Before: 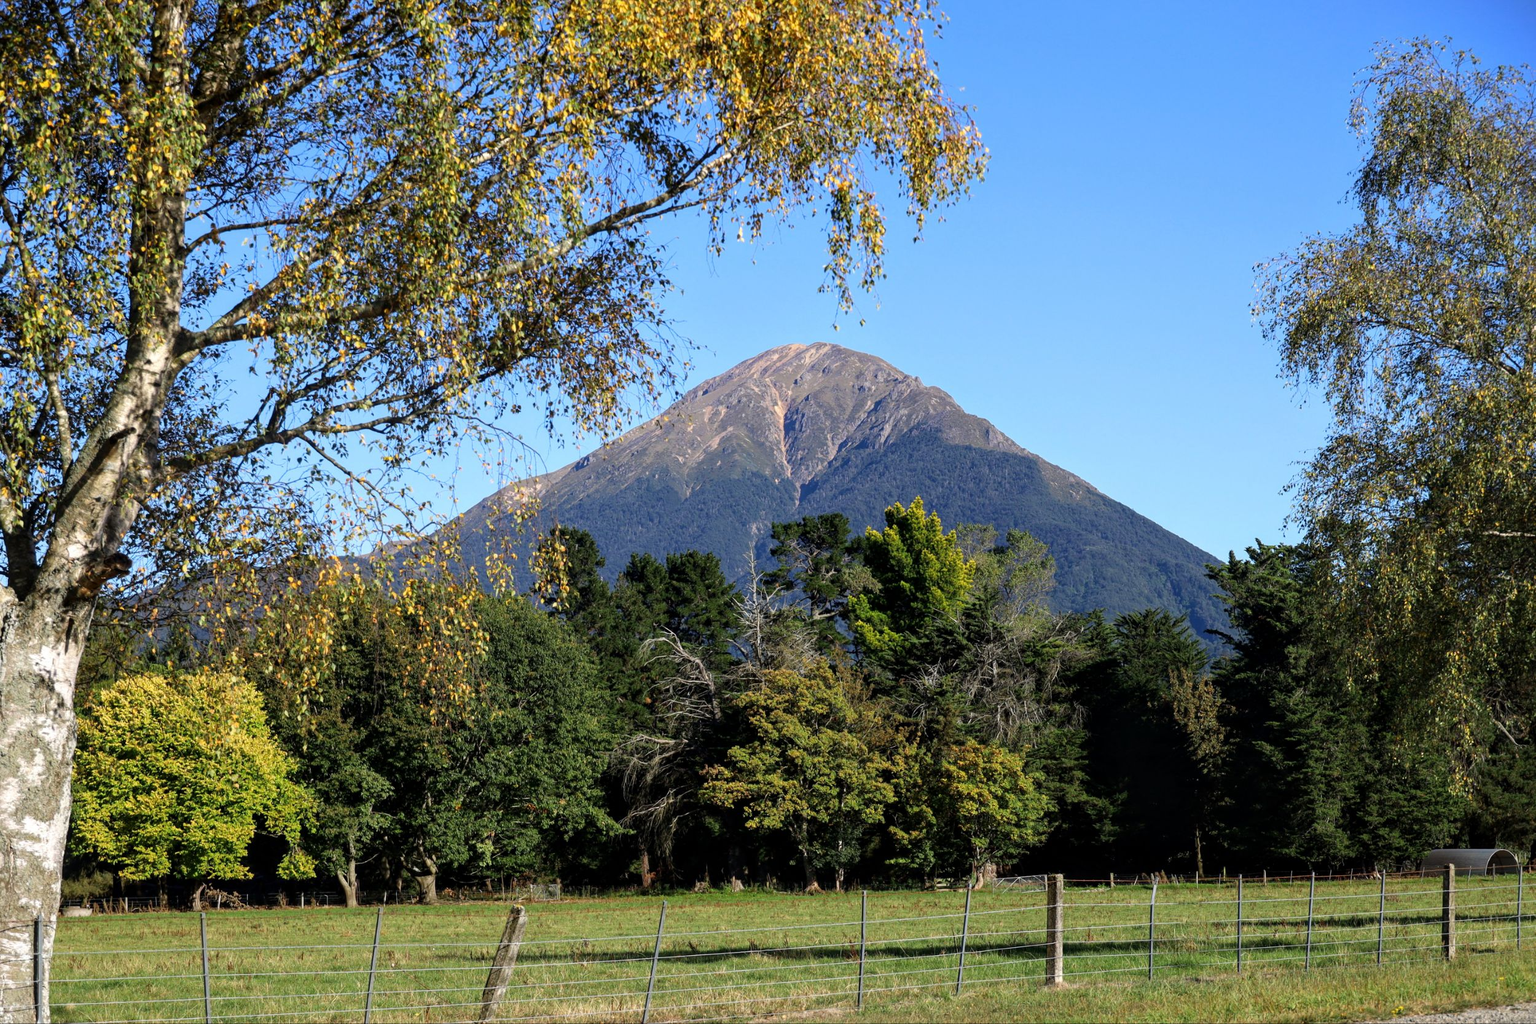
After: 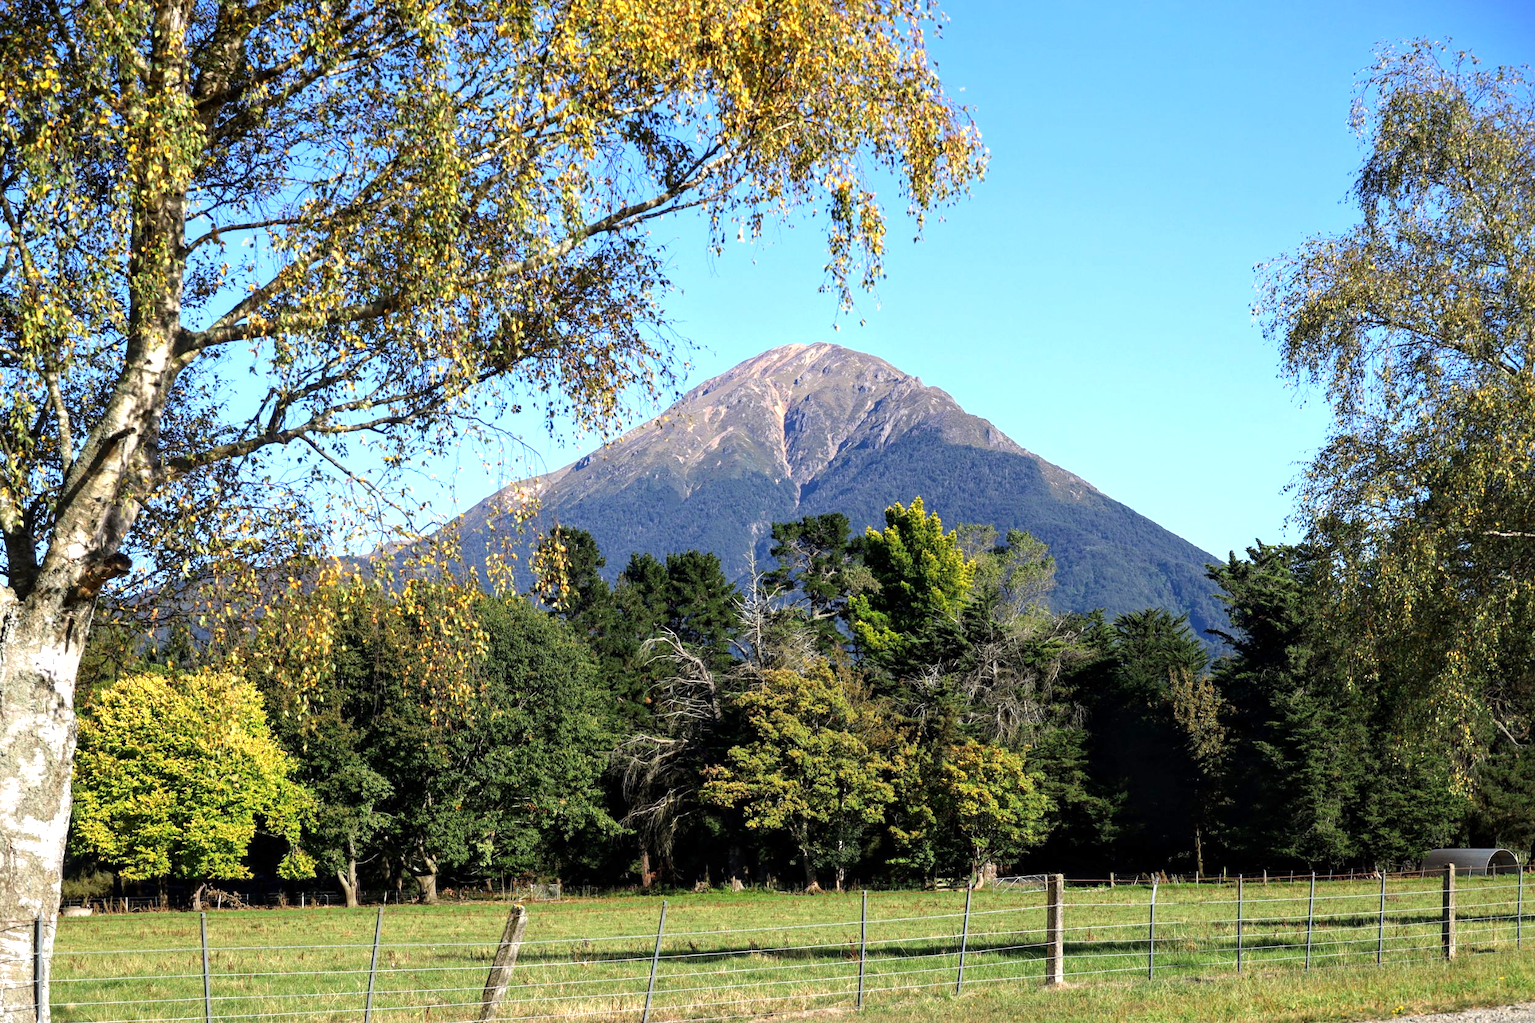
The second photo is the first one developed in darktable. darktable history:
exposure: exposure 0.645 EV, compensate highlight preservation false
